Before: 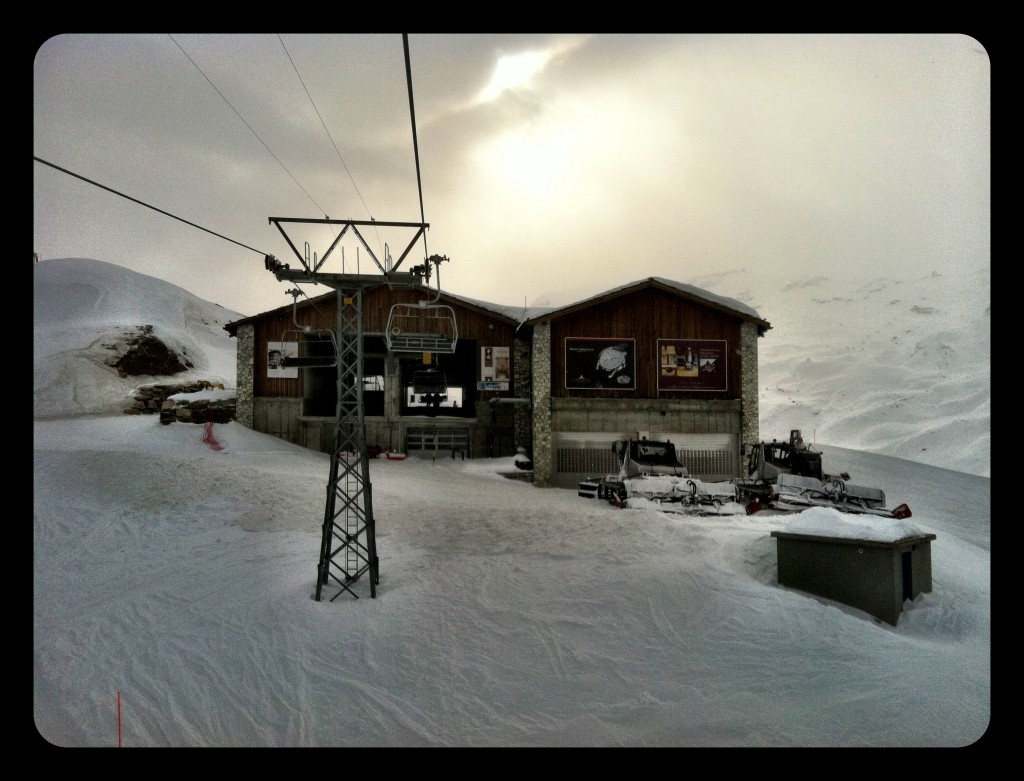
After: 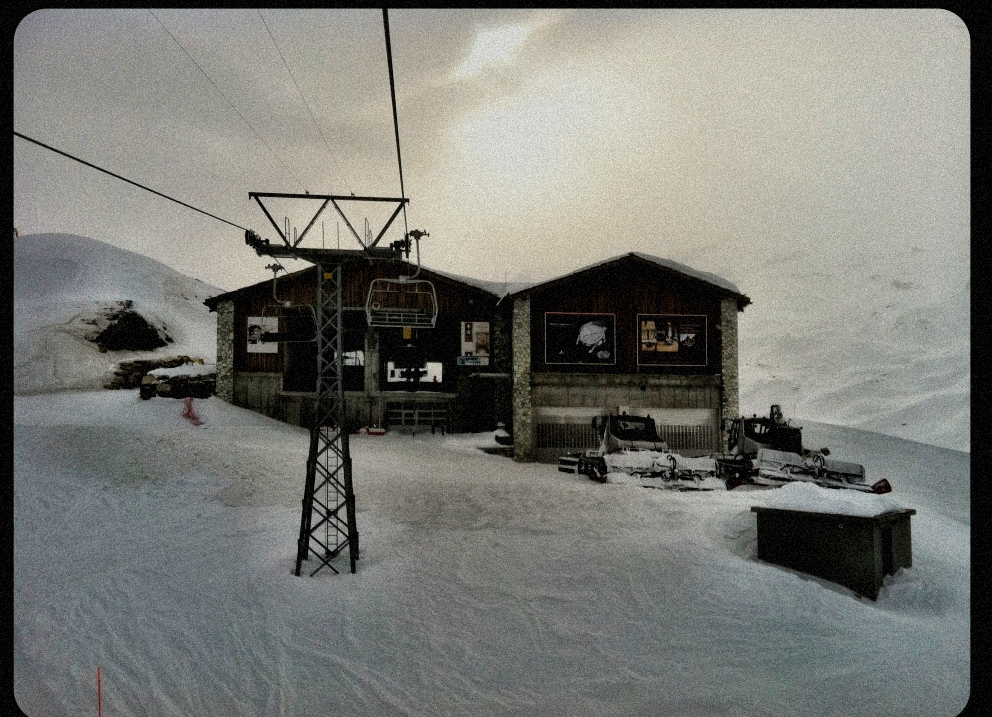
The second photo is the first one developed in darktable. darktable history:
grain: coarseness 9.38 ISO, strength 34.99%, mid-tones bias 0%
filmic rgb: black relative exposure -7.65 EV, white relative exposure 4.56 EV, hardness 3.61
crop: left 1.964%, top 3.251%, right 1.122%, bottom 4.933%
